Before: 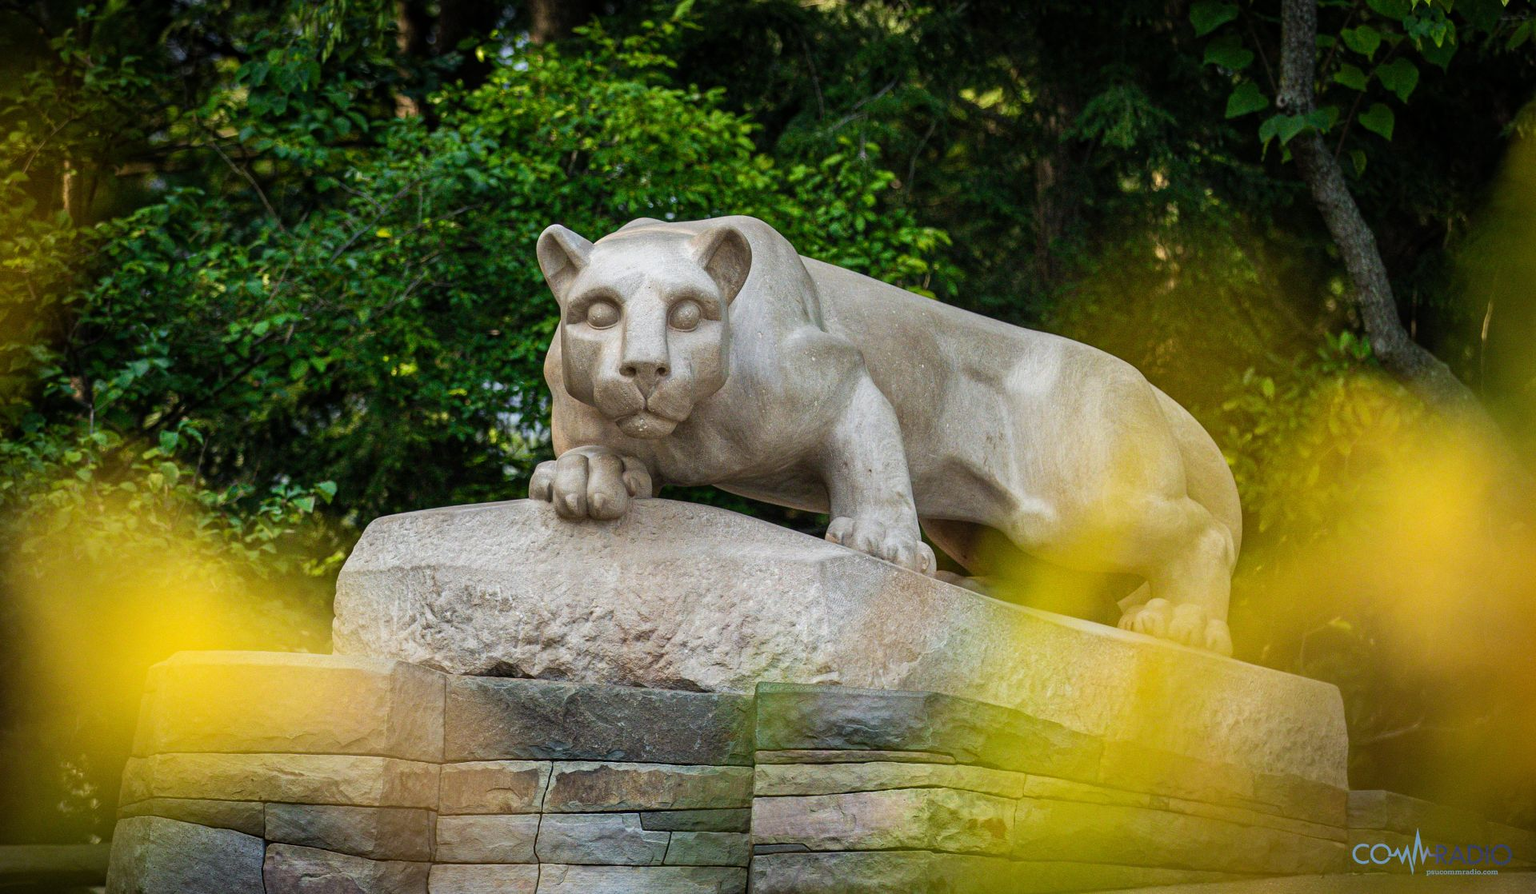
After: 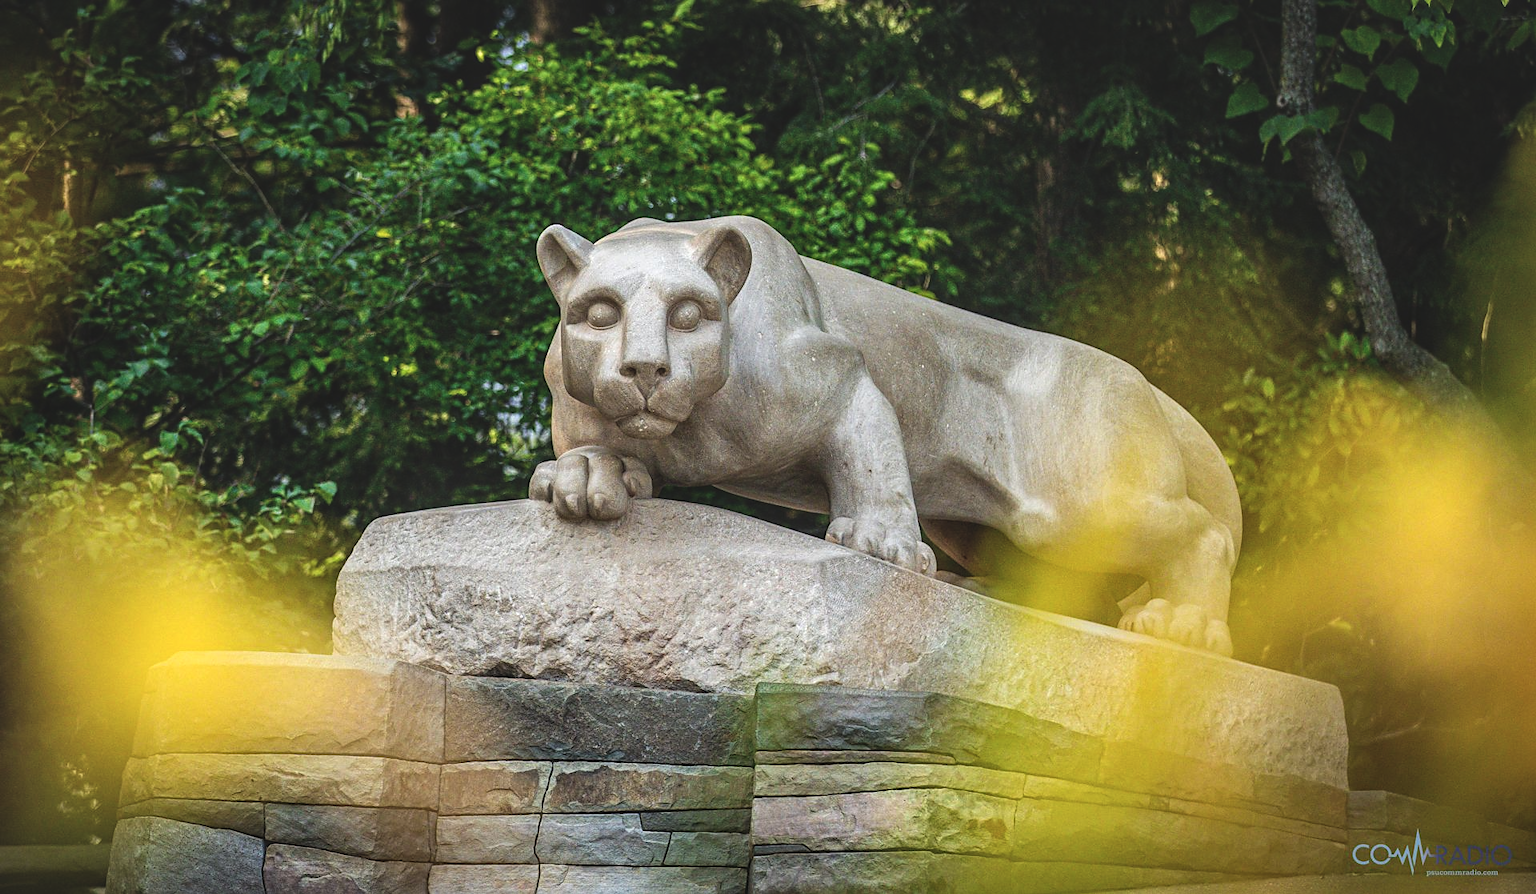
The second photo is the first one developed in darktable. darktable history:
sharpen: radius 1.864, amount 0.398, threshold 1.271
exposure: black level correction -0.015, compensate highlight preservation false
local contrast: detail 130%
